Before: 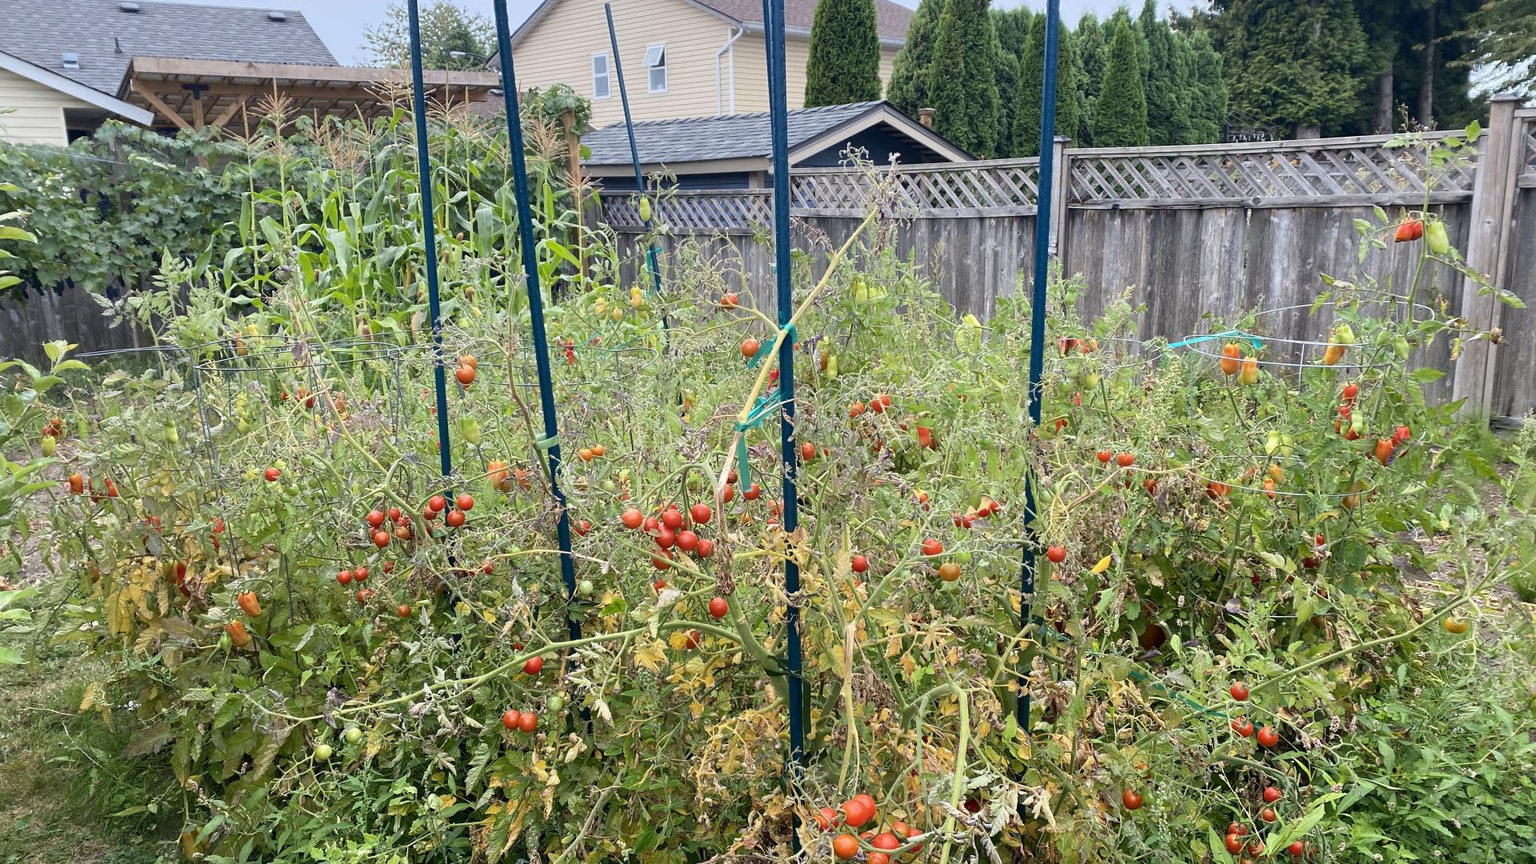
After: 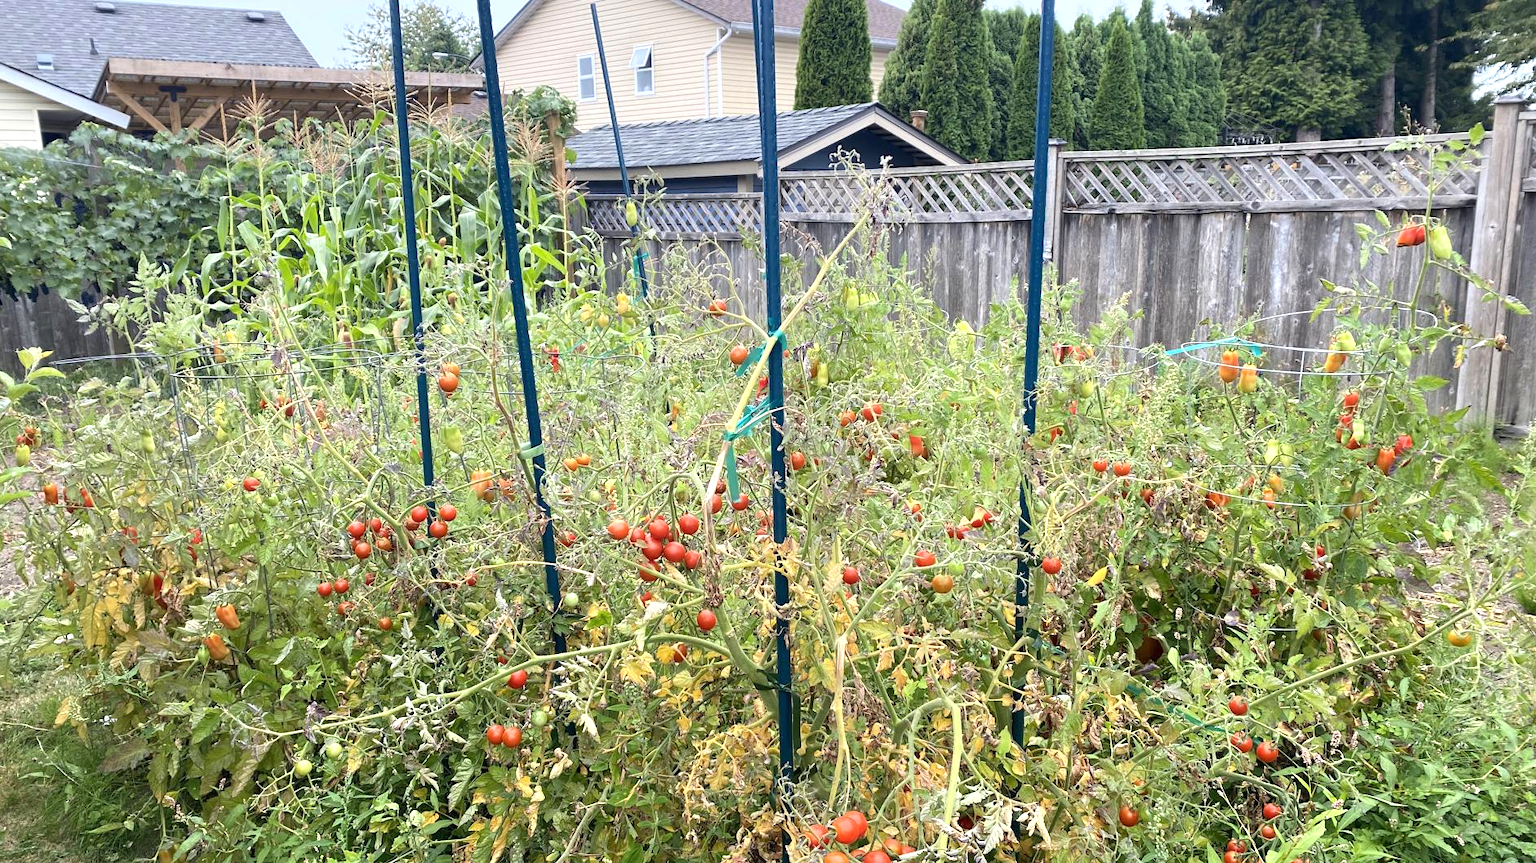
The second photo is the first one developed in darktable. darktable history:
exposure: exposure 0.515 EV, compensate highlight preservation false
crop: left 1.743%, right 0.268%, bottom 2.011%
